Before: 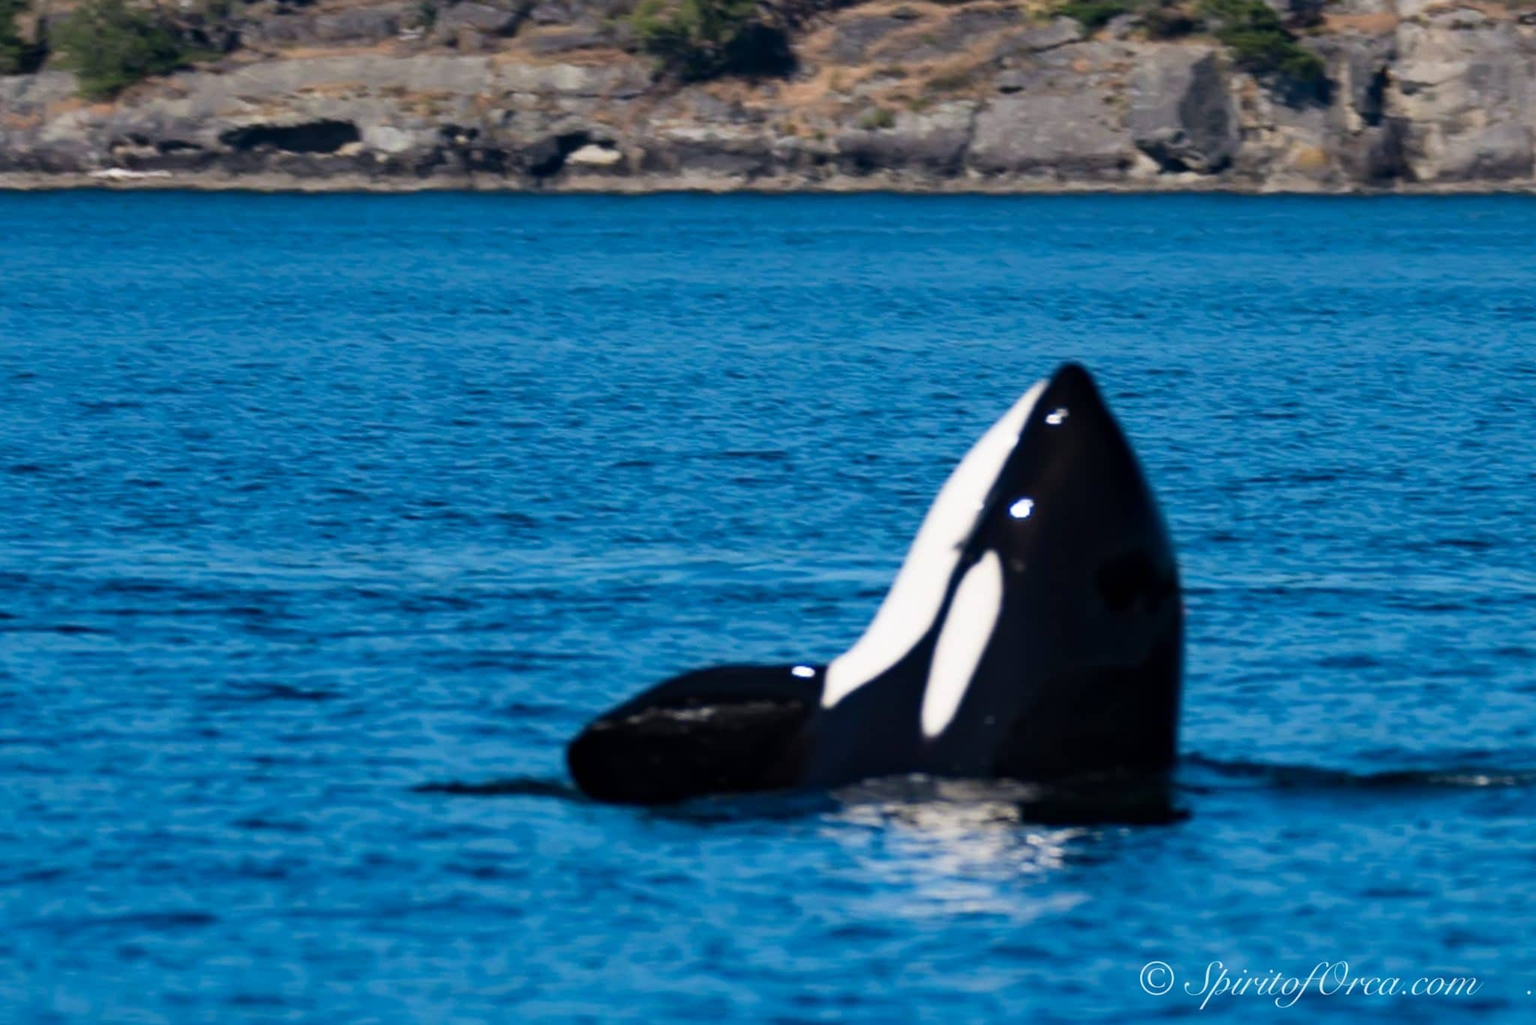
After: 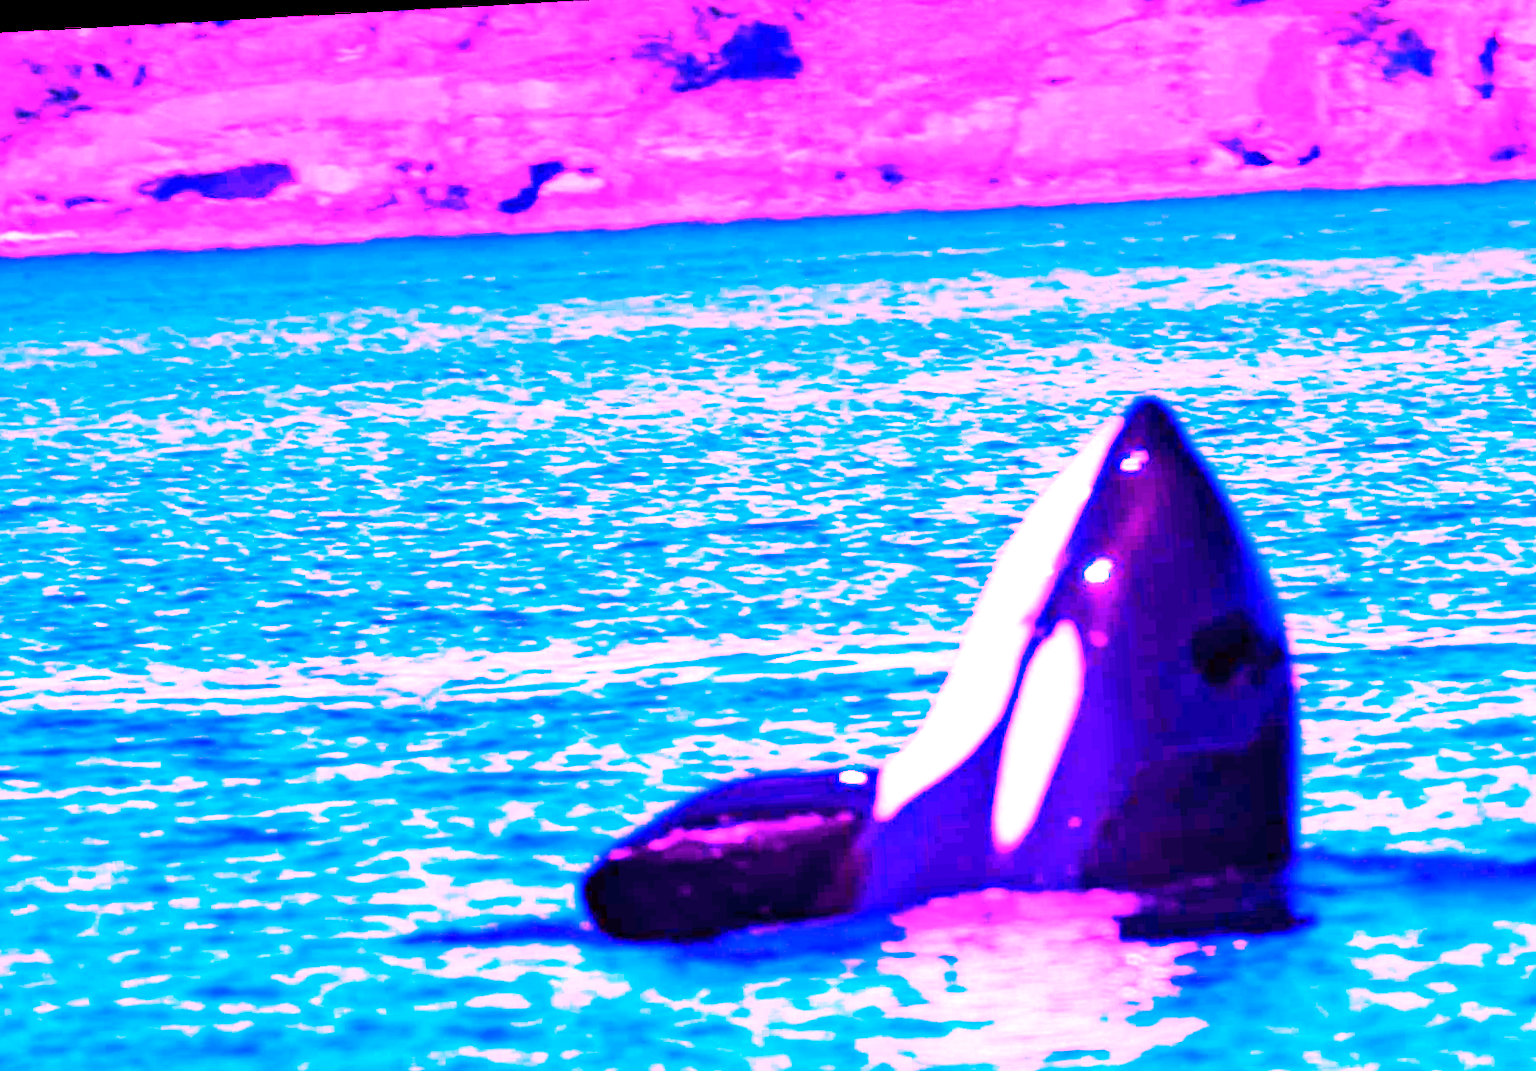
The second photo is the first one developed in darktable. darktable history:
color balance rgb: shadows lift › chroma 1.41%, shadows lift › hue 260°, power › chroma 0.5%, power › hue 260°, highlights gain › chroma 1%, highlights gain › hue 27°, saturation formula JzAzBz (2021)
rotate and perspective: rotation -3.18°, automatic cropping off
white balance: red 8, blue 8
crop and rotate: left 7.196%, top 4.574%, right 10.605%, bottom 13.178%
